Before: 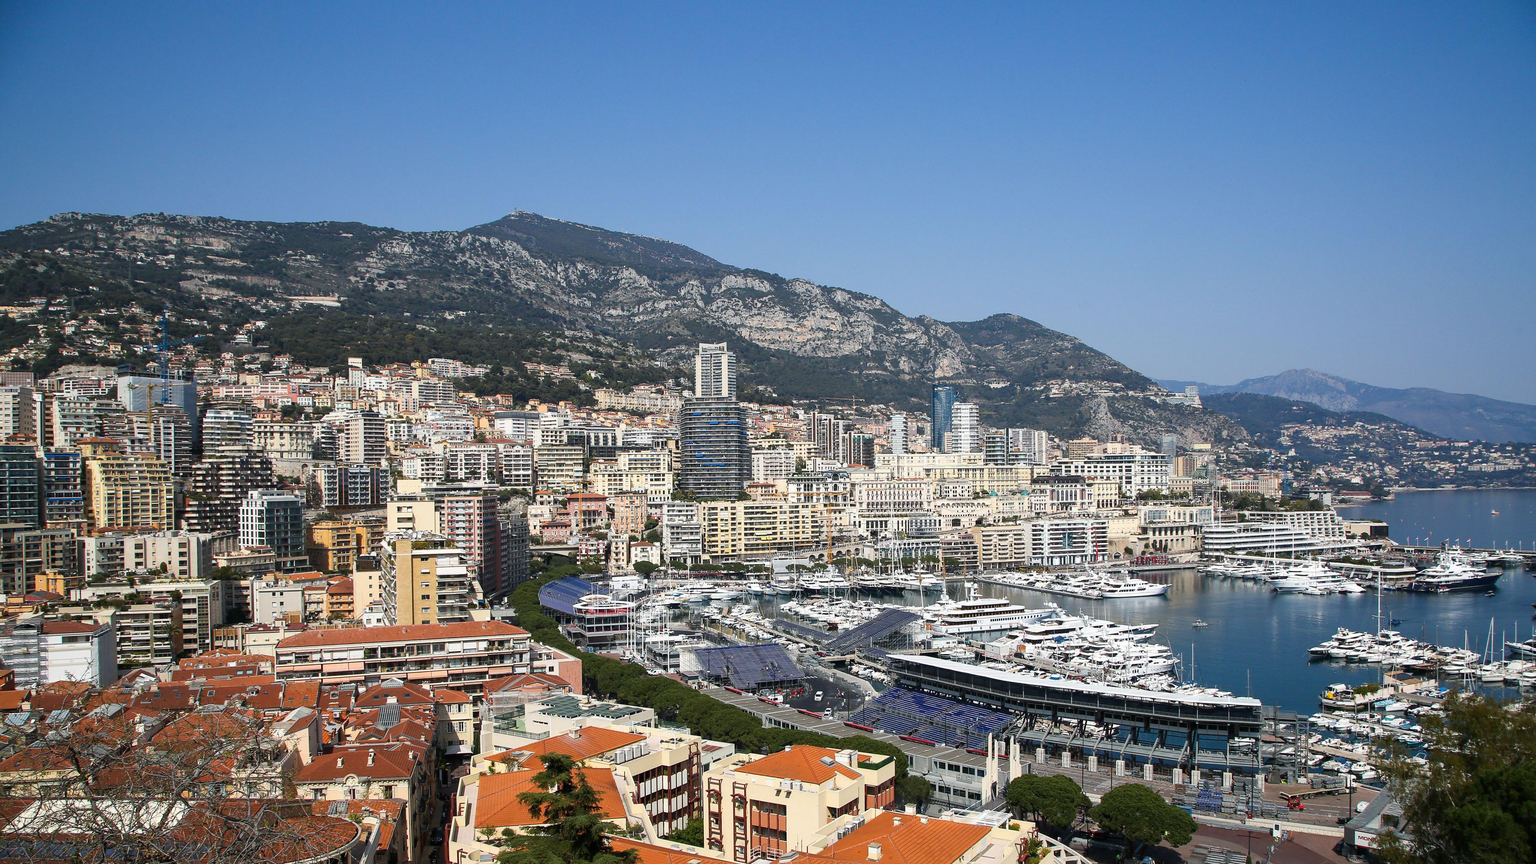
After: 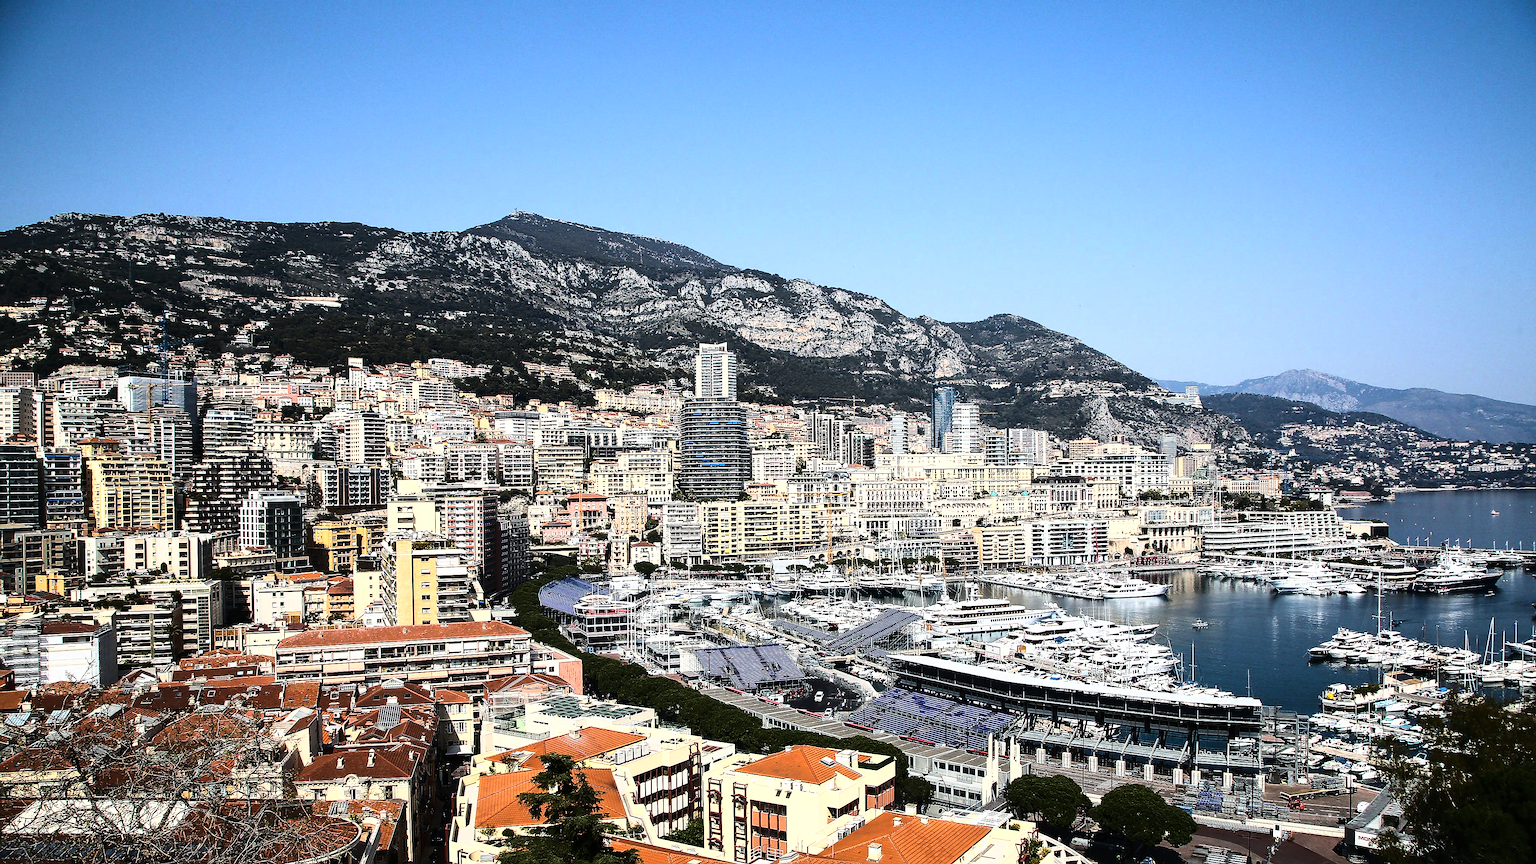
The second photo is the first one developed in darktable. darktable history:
sharpen: radius 1.347, amount 1.252, threshold 0.772
color zones: curves: ch0 [(0.25, 0.5) (0.463, 0.627) (0.484, 0.637) (0.75, 0.5)]
tone curve: curves: ch0 [(0, 0) (0.003, 0.003) (0.011, 0.006) (0.025, 0.012) (0.044, 0.02) (0.069, 0.023) (0.1, 0.029) (0.136, 0.037) (0.177, 0.058) (0.224, 0.084) (0.277, 0.137) (0.335, 0.209) (0.399, 0.336) (0.468, 0.478) (0.543, 0.63) (0.623, 0.789) (0.709, 0.903) (0.801, 0.967) (0.898, 0.987) (1, 1)]
